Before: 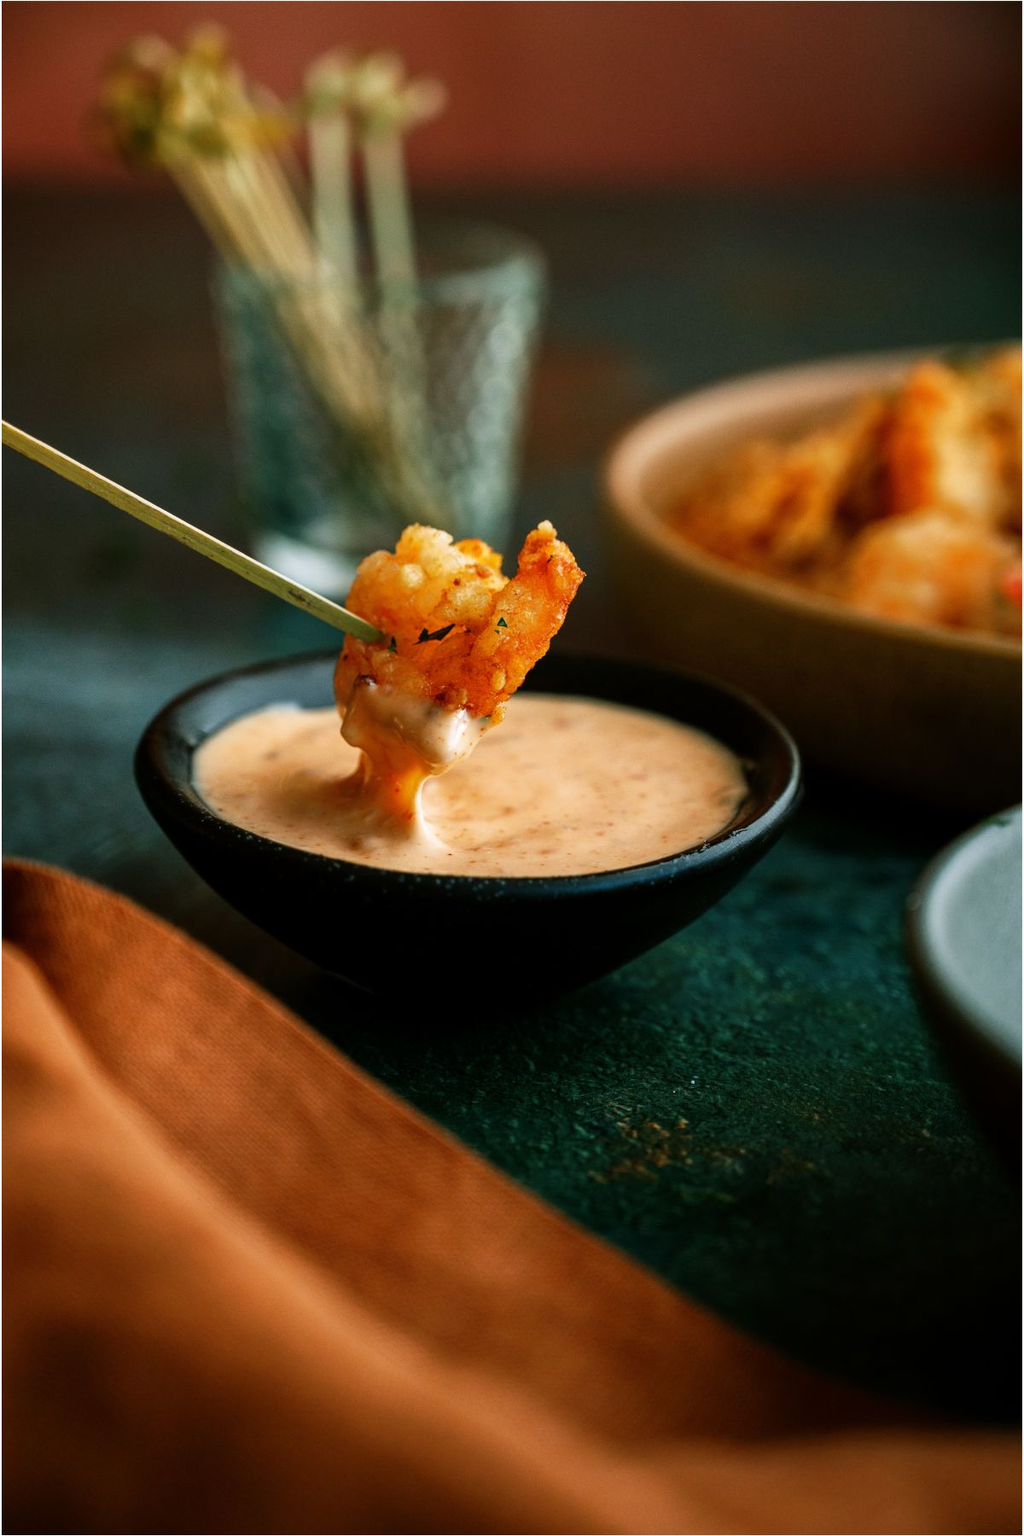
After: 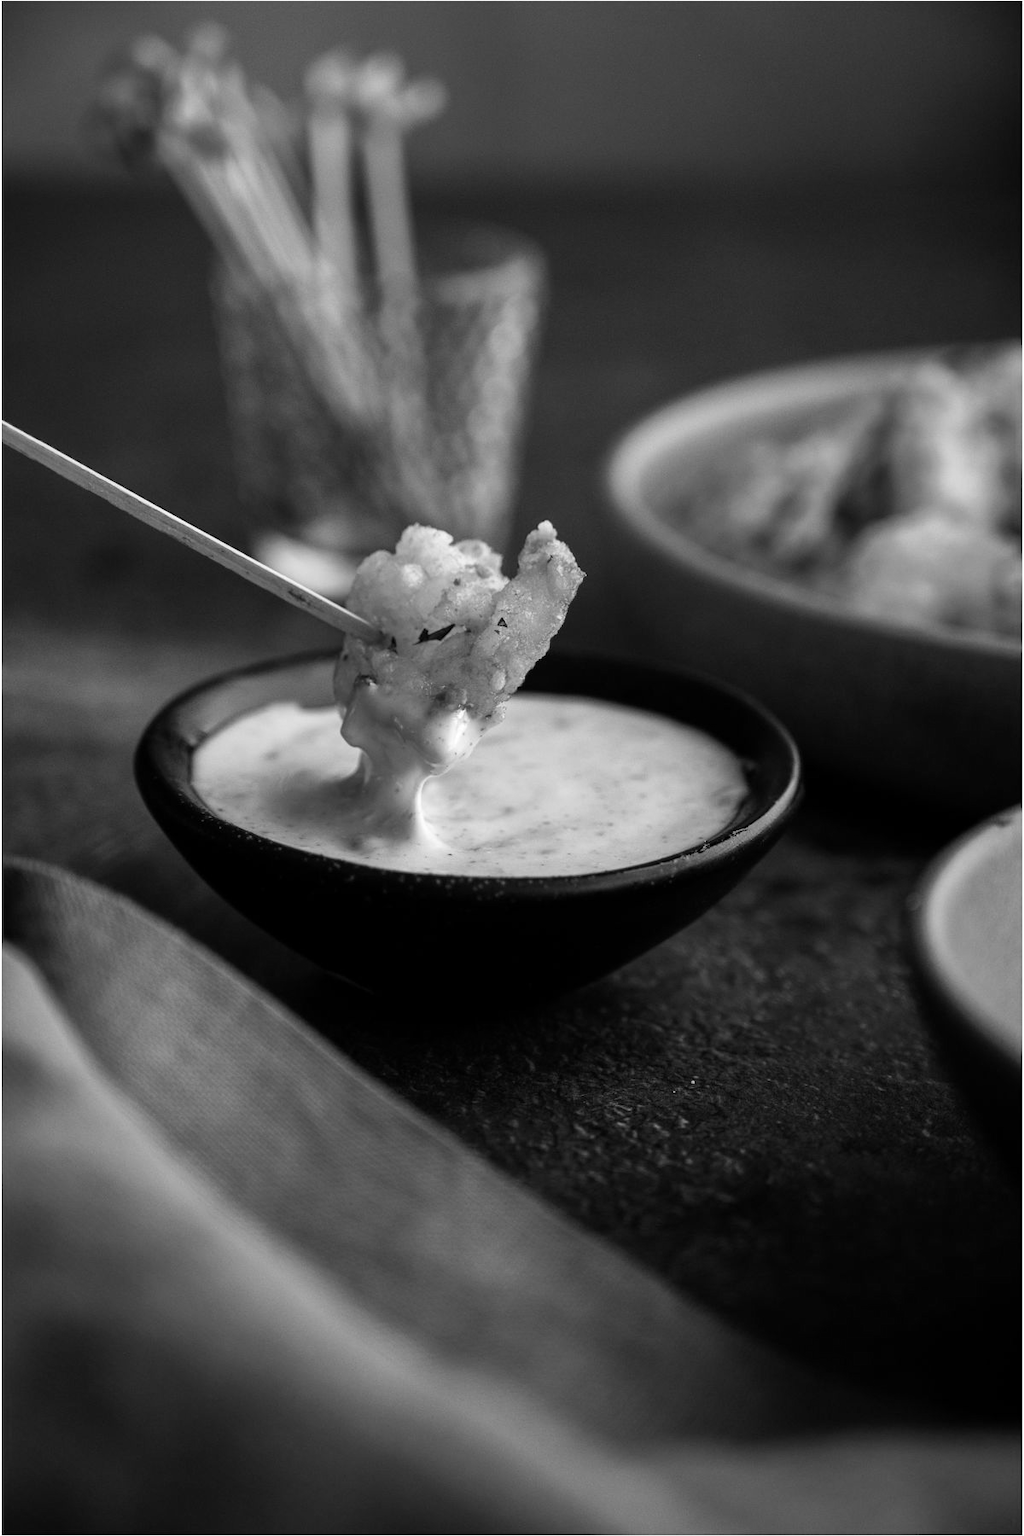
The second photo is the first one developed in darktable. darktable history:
monochrome: a 32, b 64, size 2.3
white balance: red 1.05, blue 1.072
